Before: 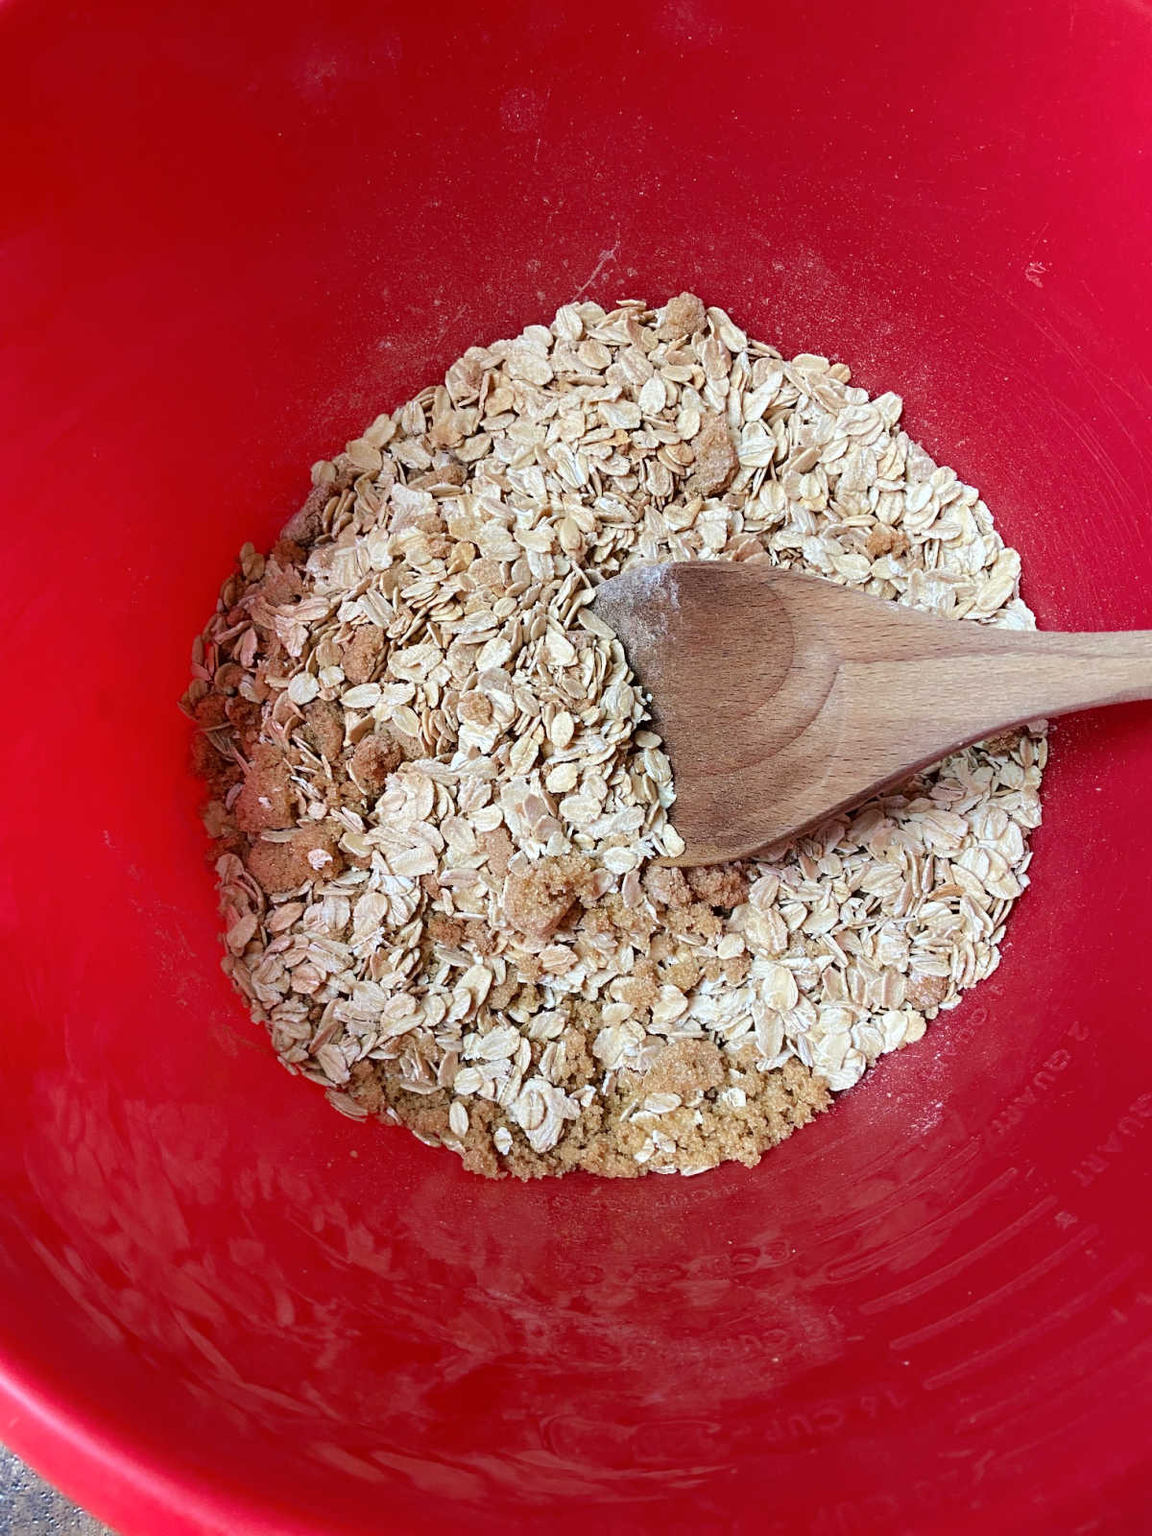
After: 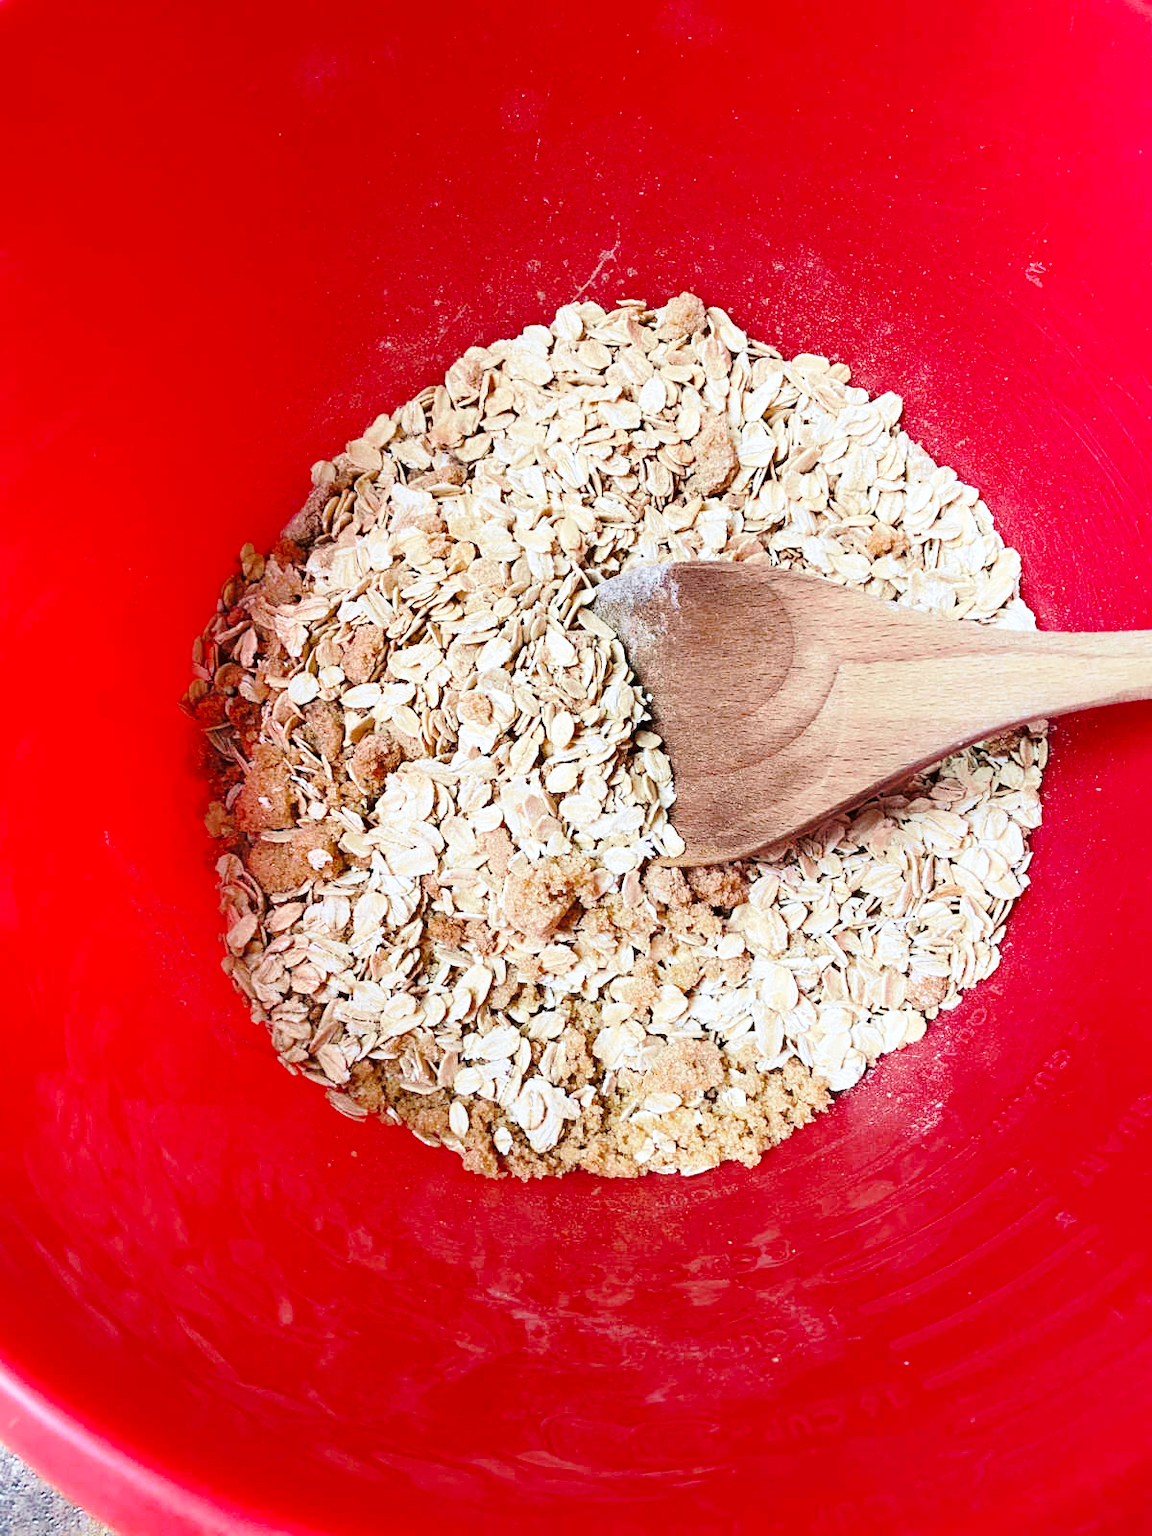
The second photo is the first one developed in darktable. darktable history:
base curve: curves: ch0 [(0, 0) (0.028, 0.03) (0.121, 0.232) (0.46, 0.748) (0.859, 0.968) (1, 1)], preserve colors none
tone curve: curves: ch0 [(0, 0) (0.15, 0.17) (0.452, 0.437) (0.611, 0.588) (0.751, 0.749) (1, 1)]; ch1 [(0, 0) (0.325, 0.327) (0.412, 0.45) (0.453, 0.484) (0.5, 0.499) (0.541, 0.55) (0.617, 0.612) (0.695, 0.697) (1, 1)]; ch2 [(0, 0) (0.386, 0.397) (0.452, 0.459) (0.505, 0.498) (0.524, 0.547) (0.574, 0.566) (0.633, 0.641) (1, 1)], color space Lab, independent channels, preserve colors none
